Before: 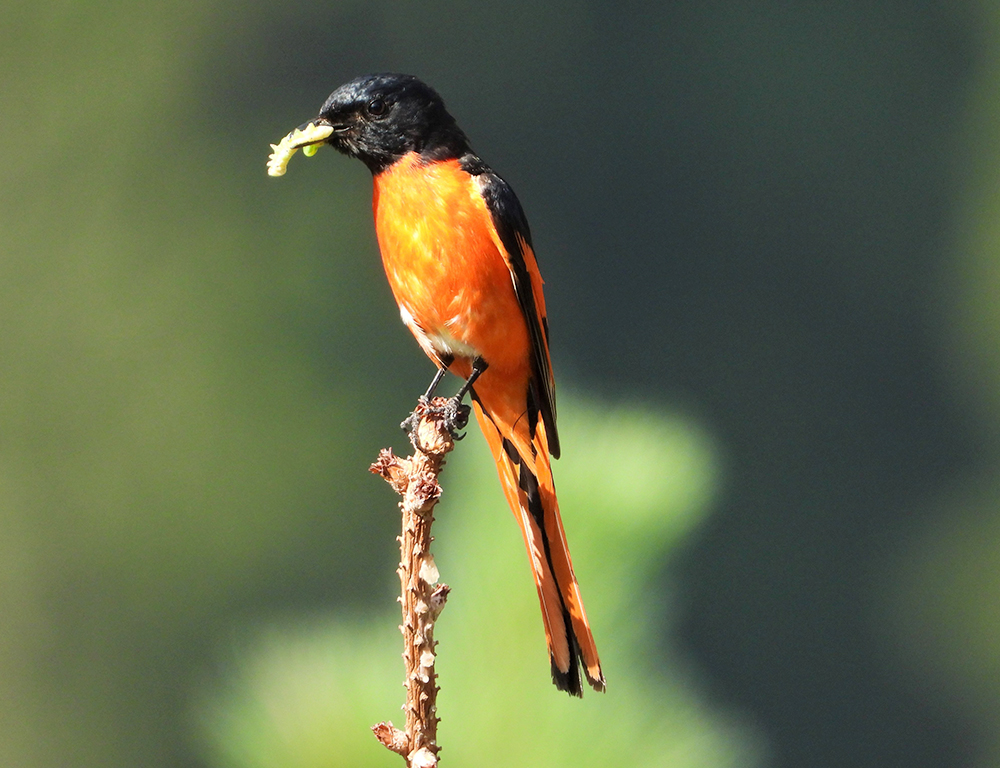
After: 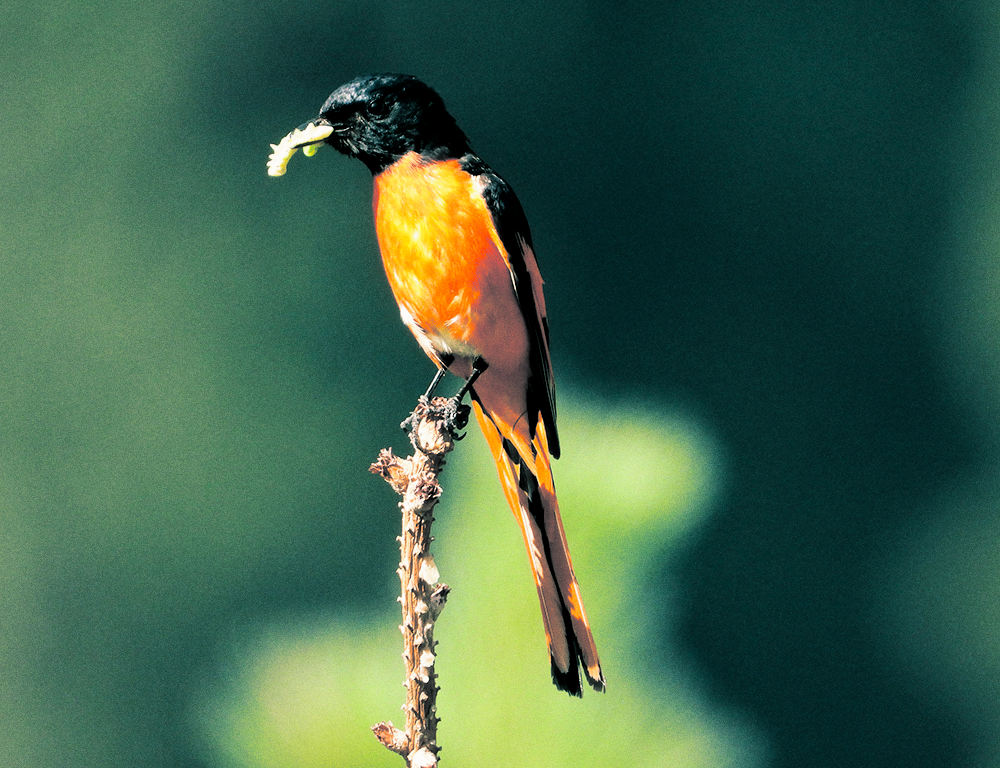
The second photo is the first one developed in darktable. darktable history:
split-toning: shadows › hue 186.43°, highlights › hue 49.29°, compress 30.29%
filmic rgb: black relative exposure -6.3 EV, white relative exposure 2.8 EV, threshold 3 EV, target black luminance 0%, hardness 4.6, latitude 67.35%, contrast 1.292, shadows ↔ highlights balance -3.5%, preserve chrominance no, color science v4 (2020), contrast in shadows soft, enable highlight reconstruction true
grain: coarseness 0.09 ISO
